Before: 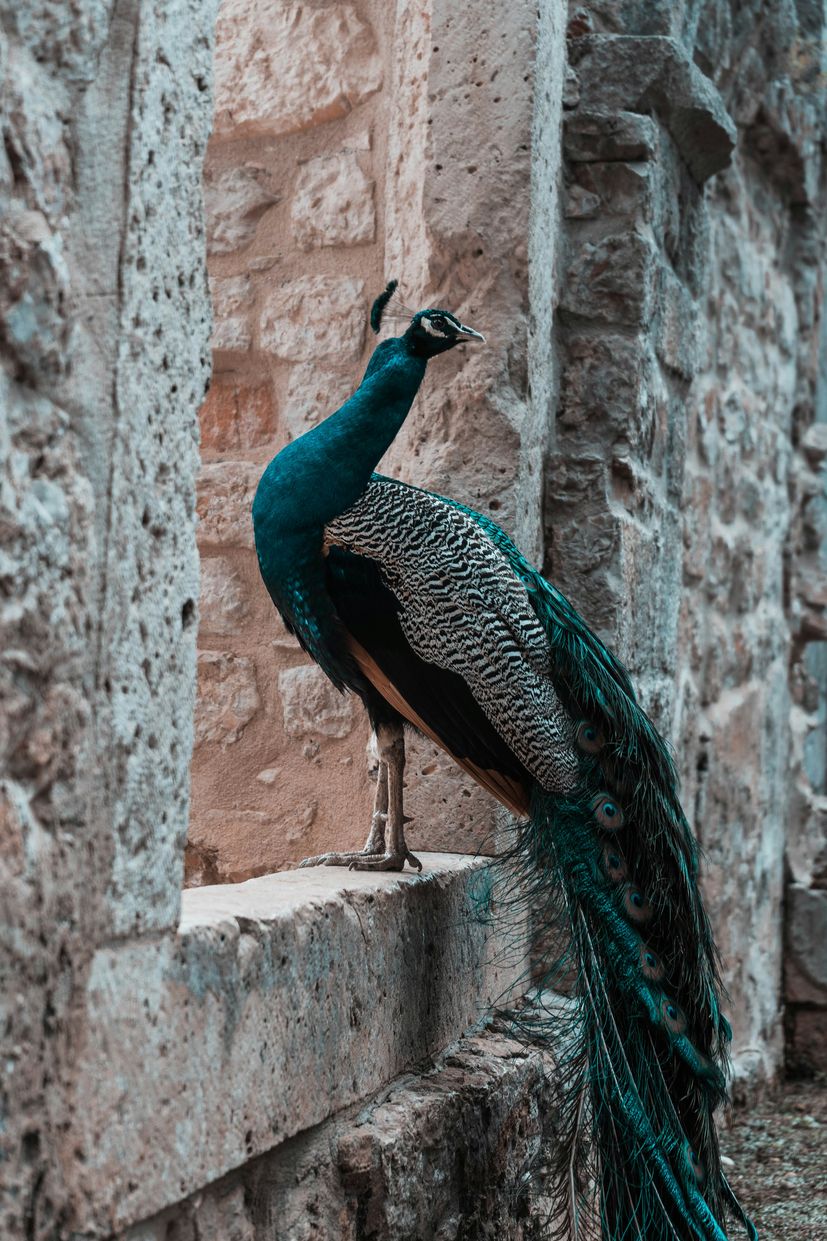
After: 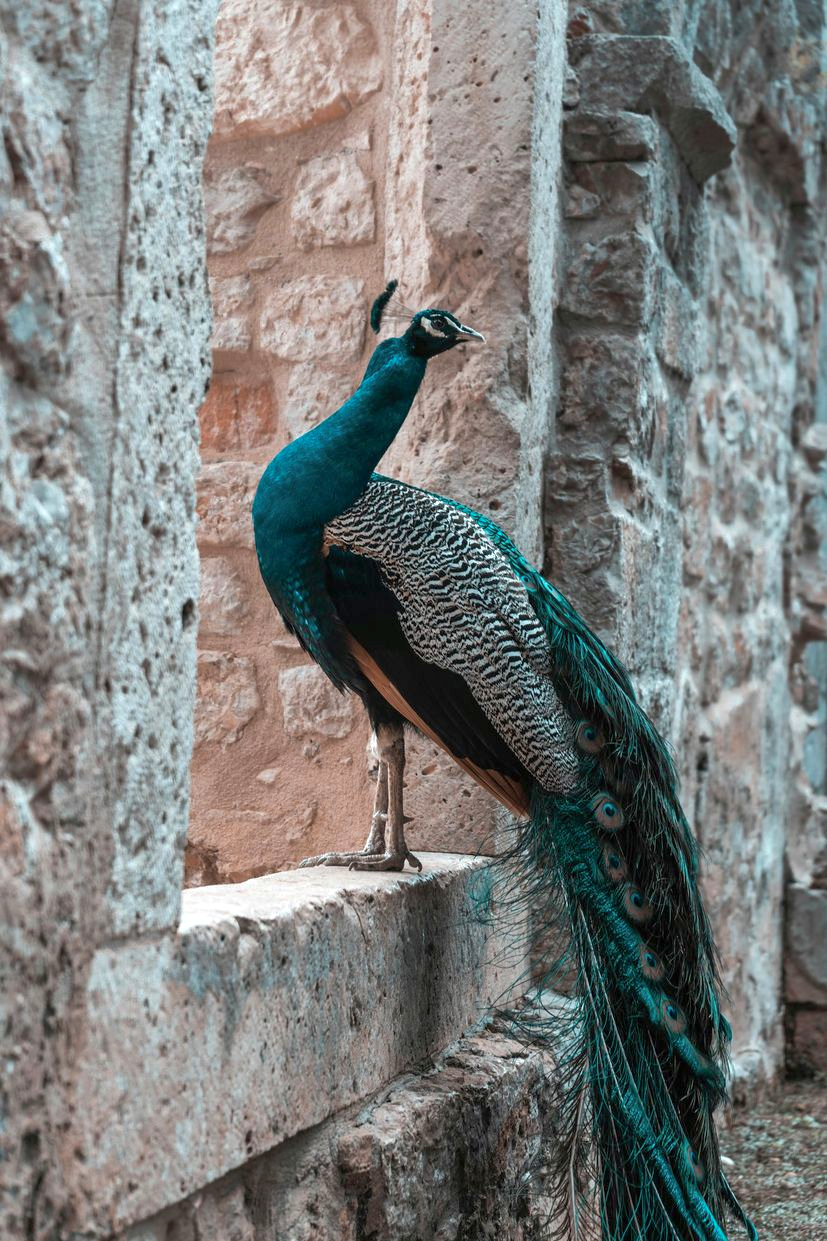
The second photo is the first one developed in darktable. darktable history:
shadows and highlights: on, module defaults
exposure: exposure 0.493 EV, compensate highlight preservation false
